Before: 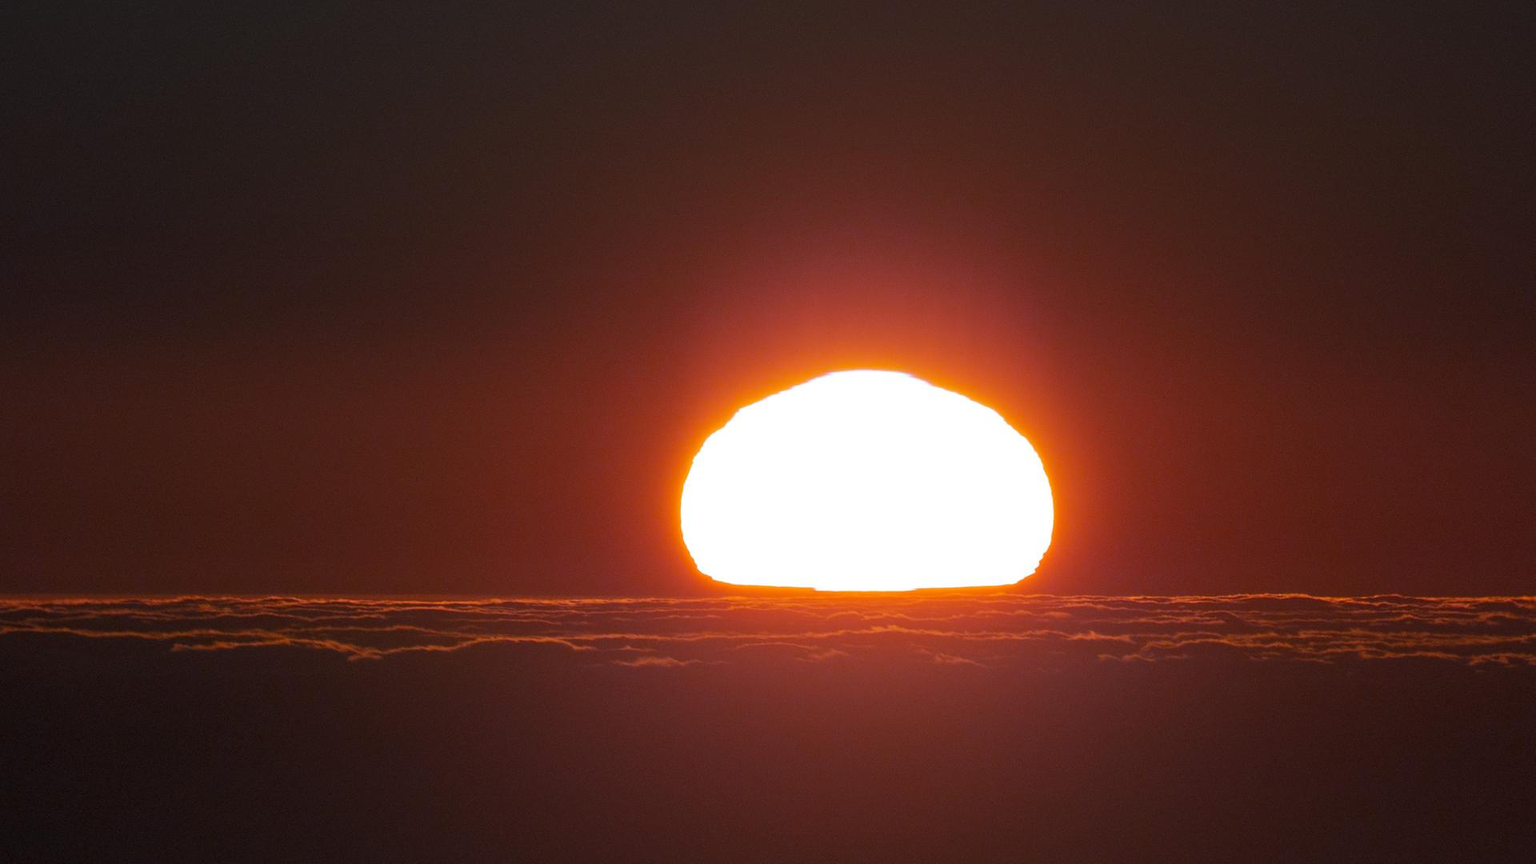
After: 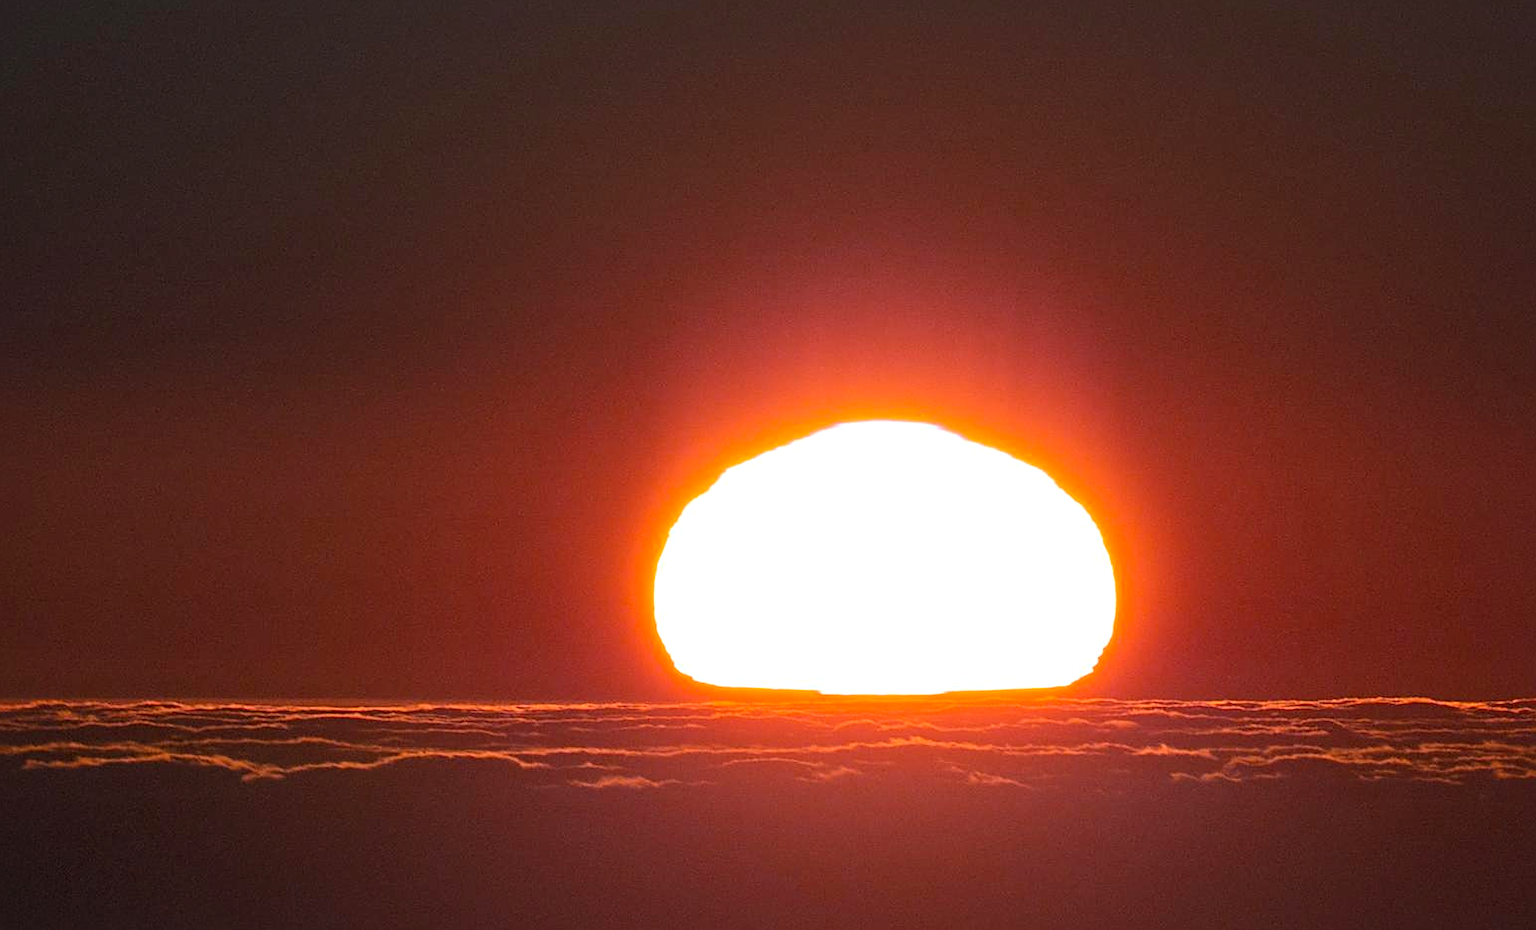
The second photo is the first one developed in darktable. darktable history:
local contrast: mode bilateral grid, contrast 20, coarseness 51, detail 141%, midtone range 0.2
crop: left 9.978%, top 3.572%, right 9.286%, bottom 9.395%
contrast brightness saturation: contrast 0.197, brightness 0.165, saturation 0.227
sharpen: amount 0.496
